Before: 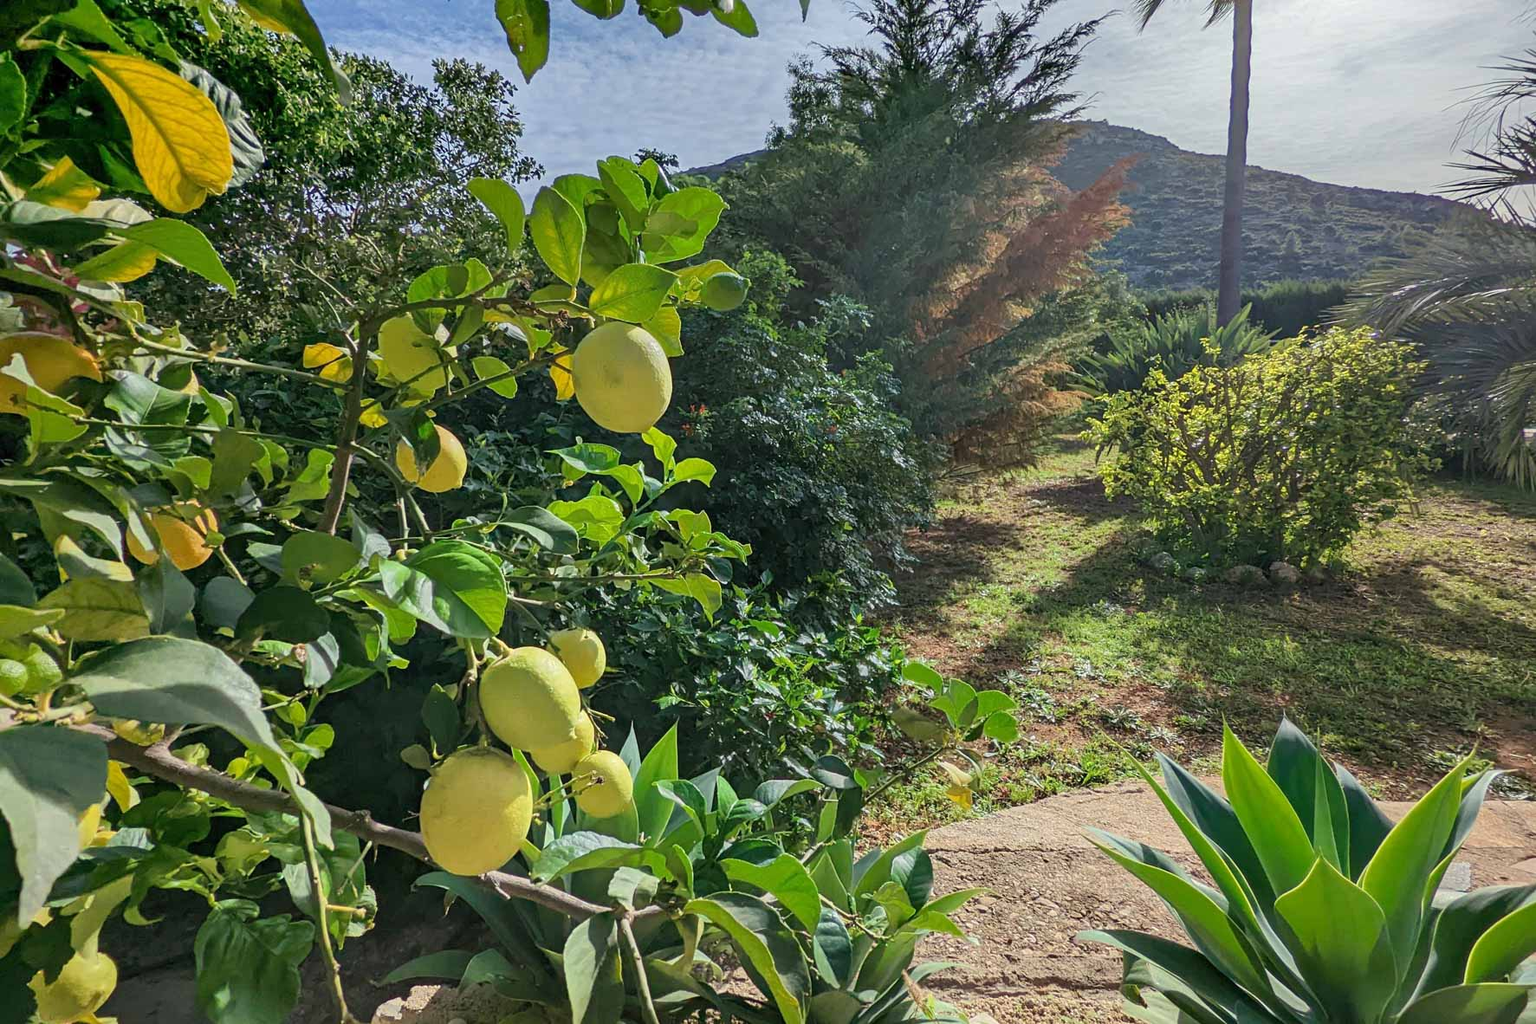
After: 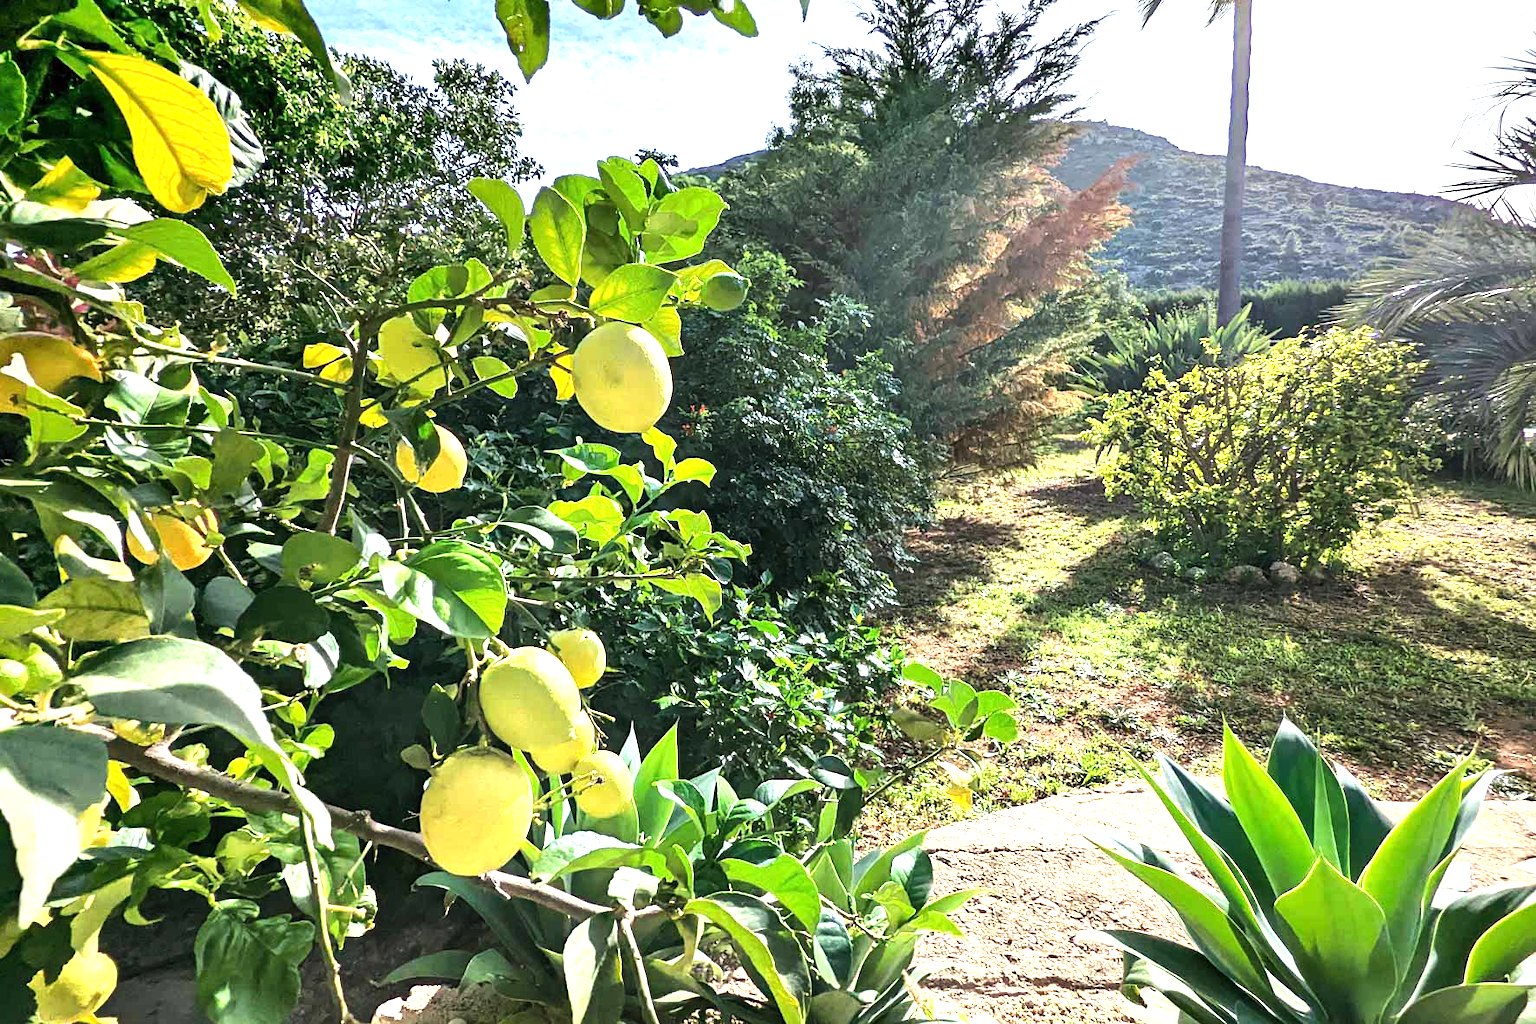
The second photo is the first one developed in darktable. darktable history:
tone equalizer: -8 EV -0.75 EV, -7 EV -0.7 EV, -6 EV -0.6 EV, -5 EV -0.4 EV, -3 EV 0.4 EV, -2 EV 0.6 EV, -1 EV 0.7 EV, +0 EV 0.75 EV, edges refinement/feathering 500, mask exposure compensation -1.57 EV, preserve details no
exposure: black level correction 0, exposure 0.9 EV, compensate highlight preservation false
